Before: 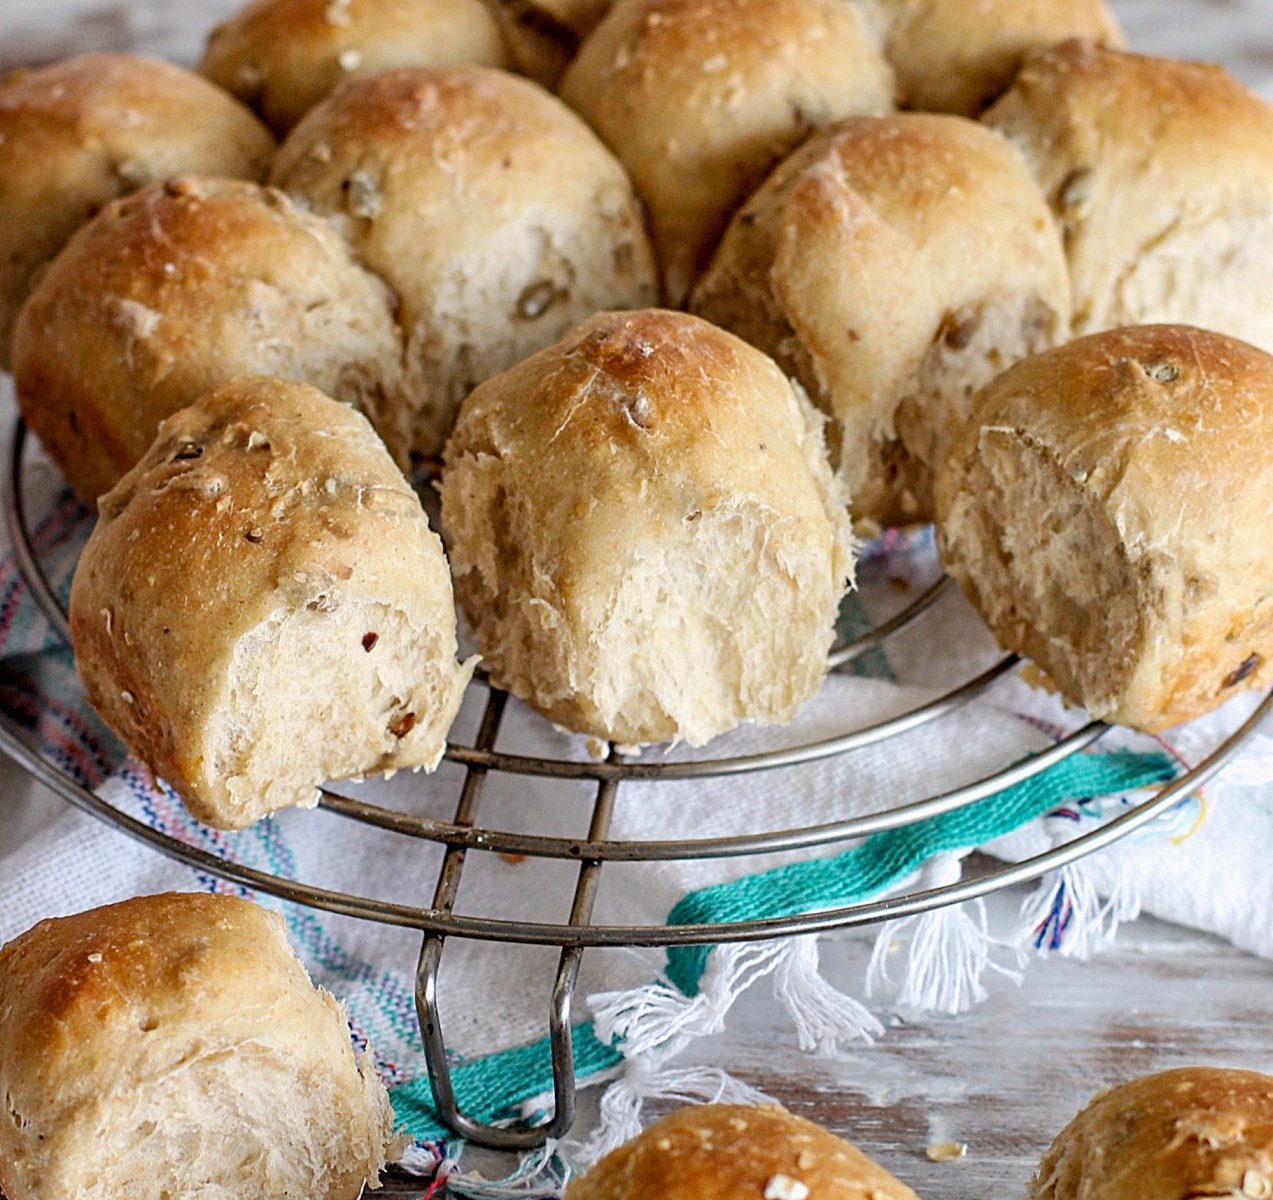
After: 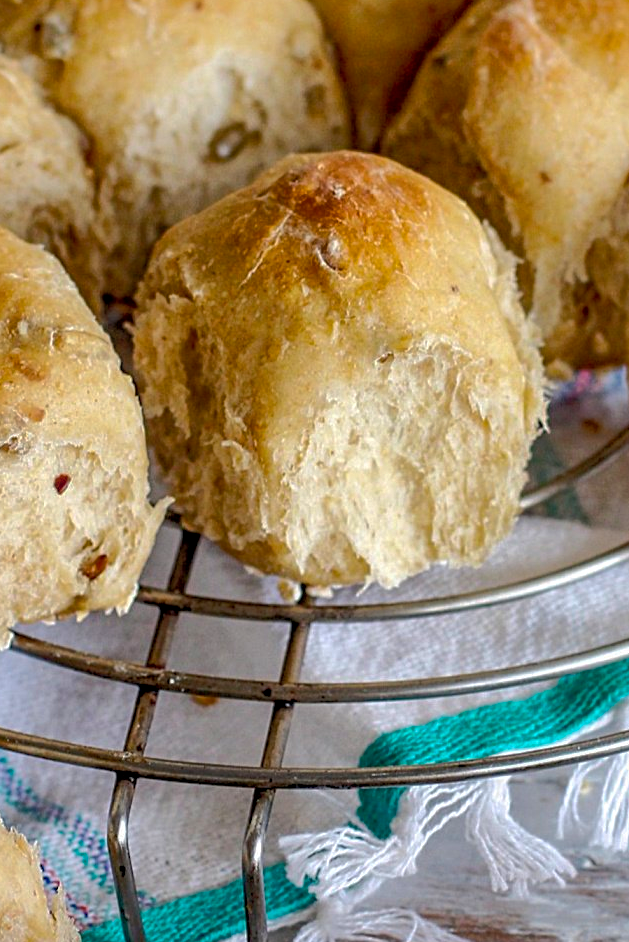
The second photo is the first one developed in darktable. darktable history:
crop and rotate: angle 0.012°, left 24.268%, top 13.175%, right 26.281%, bottom 8.3%
color balance rgb: shadows lift › luminance -19.787%, linear chroma grading › global chroma 19.645%, perceptual saturation grading › global saturation 0.754%, global vibrance 20%
local contrast: on, module defaults
shadows and highlights: shadows 58.5, highlights -59.72
